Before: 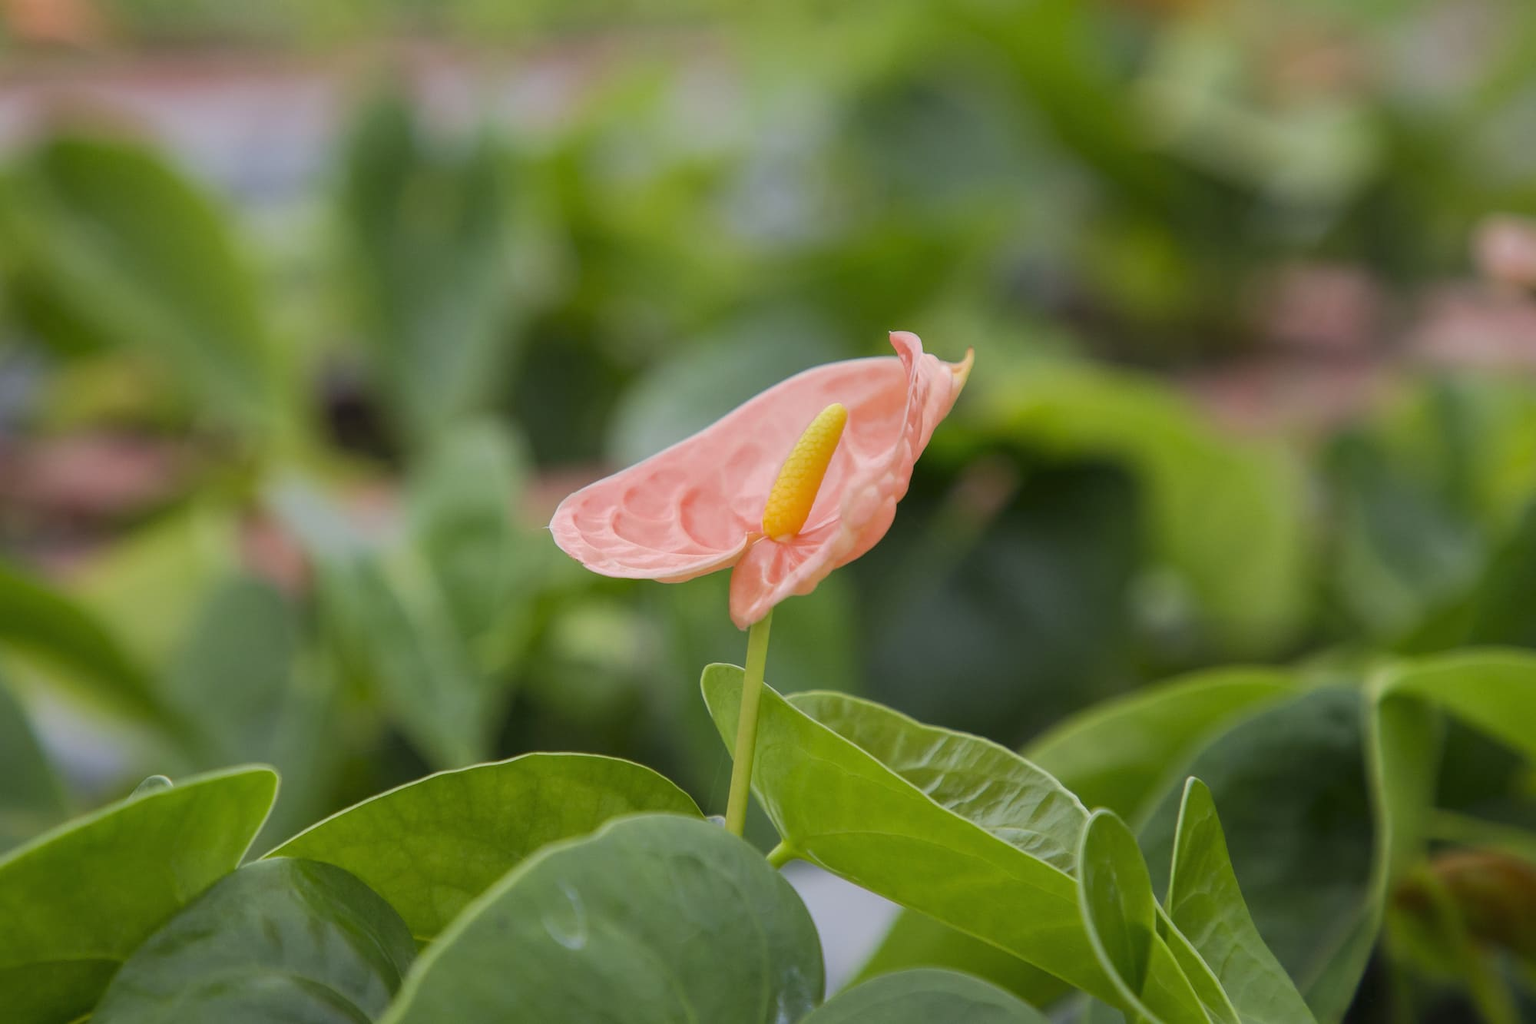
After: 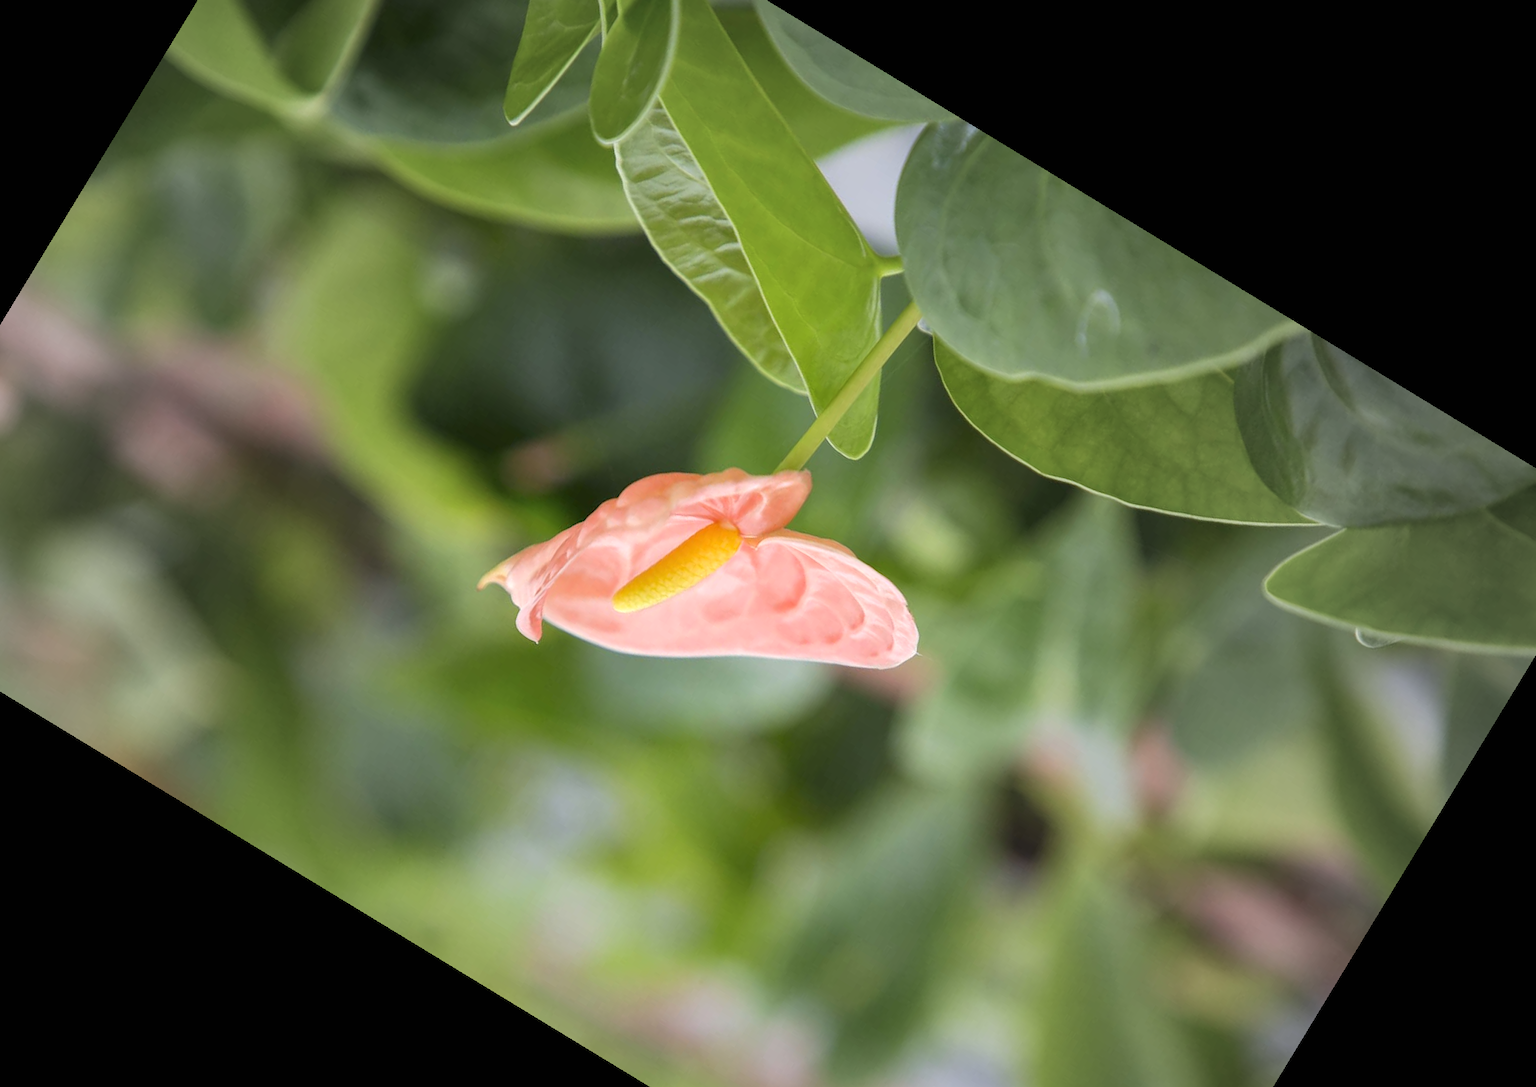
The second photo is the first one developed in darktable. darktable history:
exposure: black level correction 0, exposure 0.5 EV, compensate exposure bias true, compensate highlight preservation false
crop and rotate: angle 148.68°, left 9.111%, top 15.603%, right 4.588%, bottom 17.041%
vignetting: fall-off start 18.21%, fall-off radius 137.95%, brightness -0.207, center (-0.078, 0.066), width/height ratio 0.62, shape 0.59
